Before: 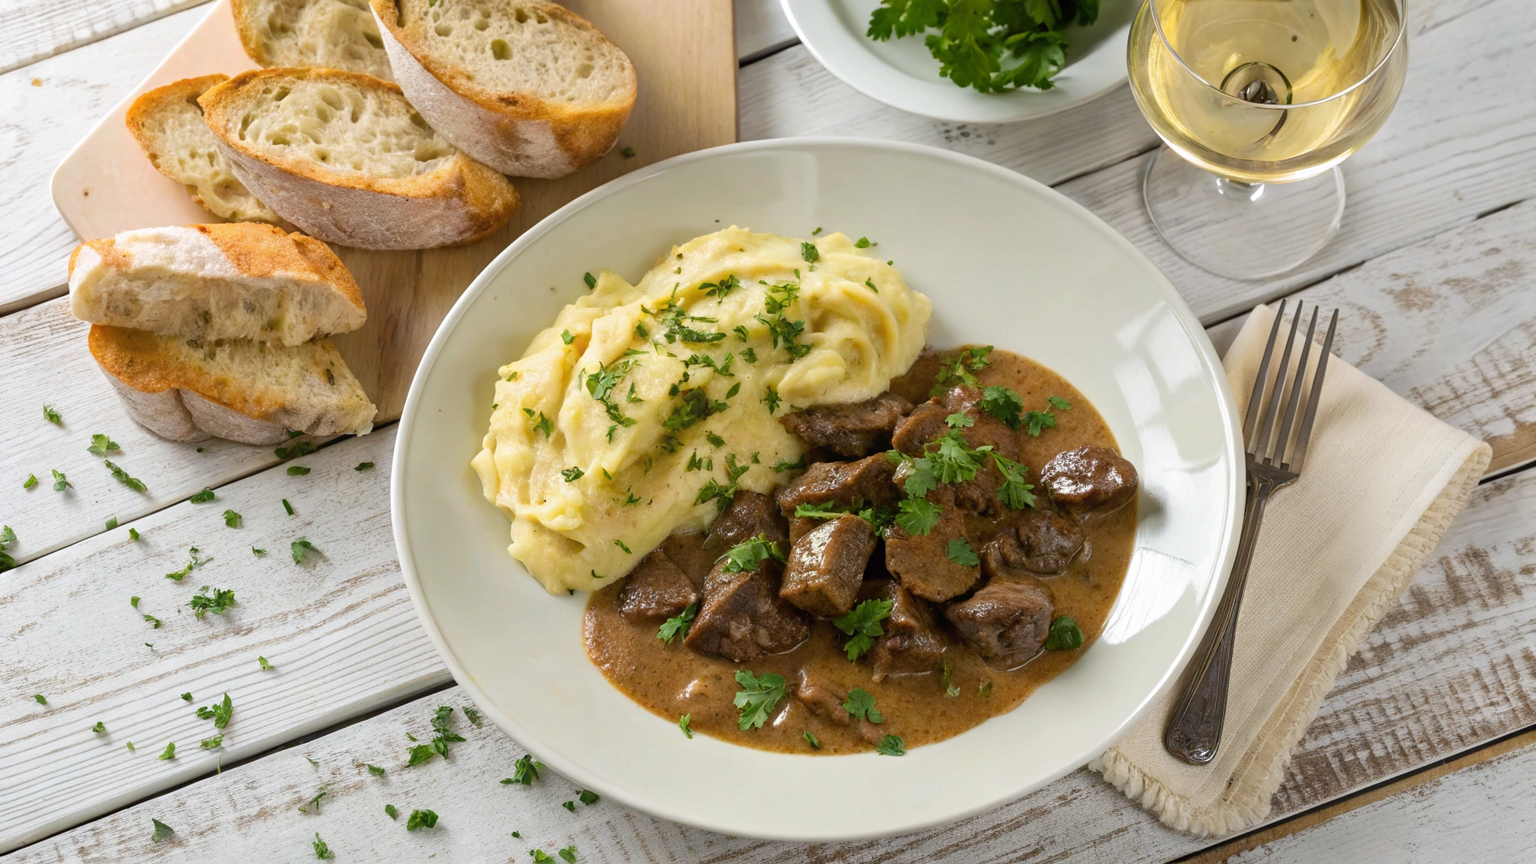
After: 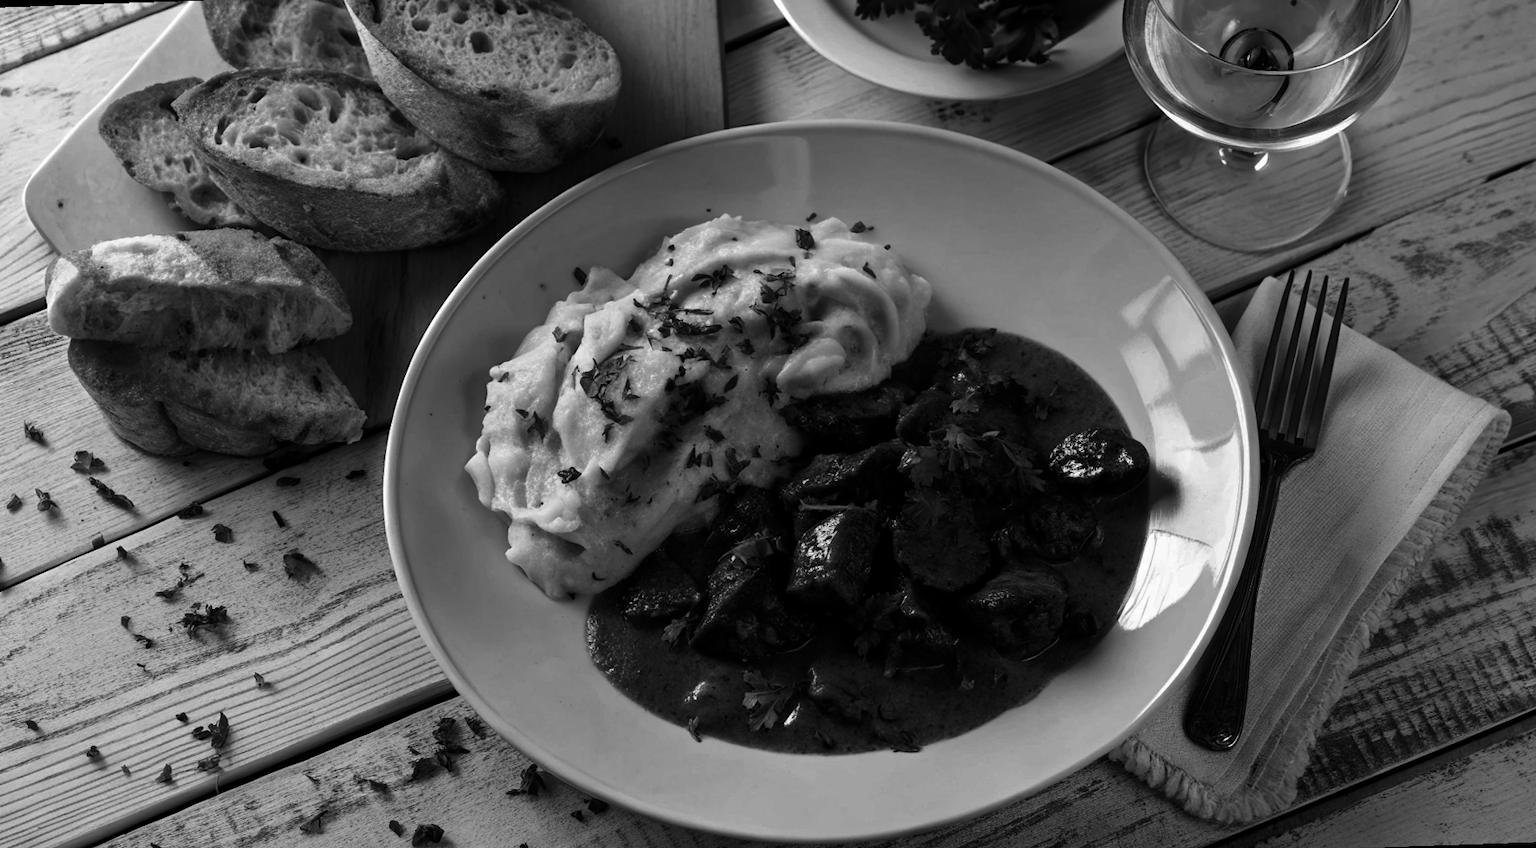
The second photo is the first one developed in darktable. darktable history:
rotate and perspective: rotation -2°, crop left 0.022, crop right 0.978, crop top 0.049, crop bottom 0.951
contrast brightness saturation: contrast 0.02, brightness -1, saturation -1
